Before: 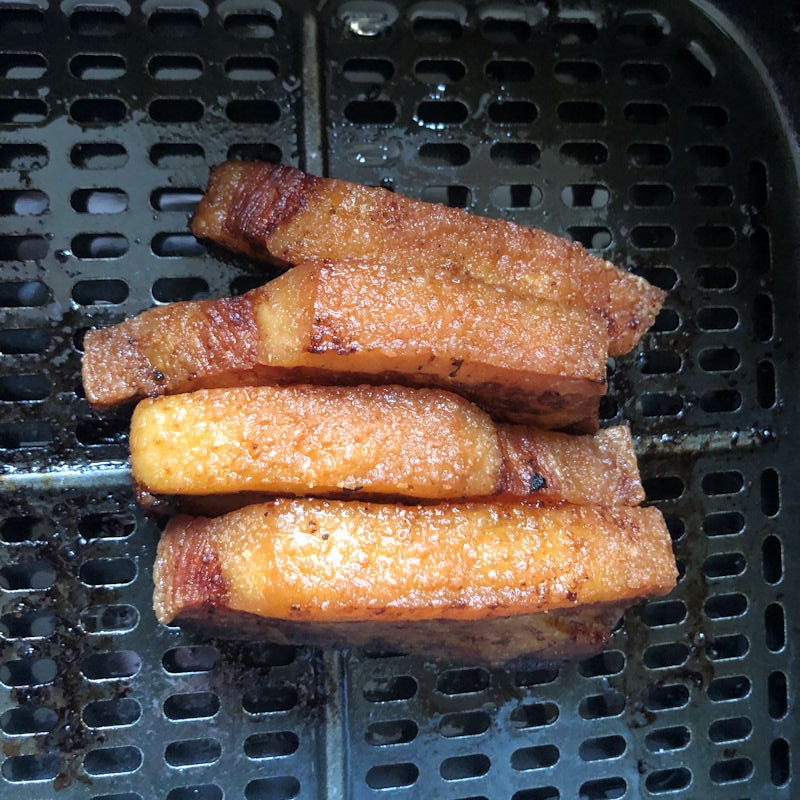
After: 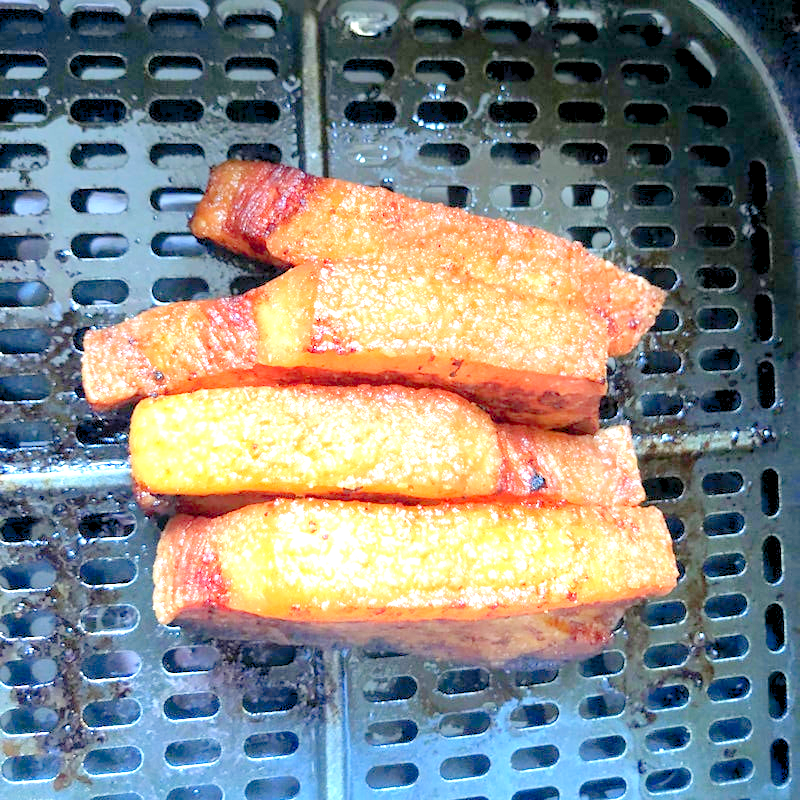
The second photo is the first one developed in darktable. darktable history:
levels: levels [0.008, 0.318, 0.836]
exposure: black level correction 0.001, exposure 0.675 EV, compensate highlight preservation false
